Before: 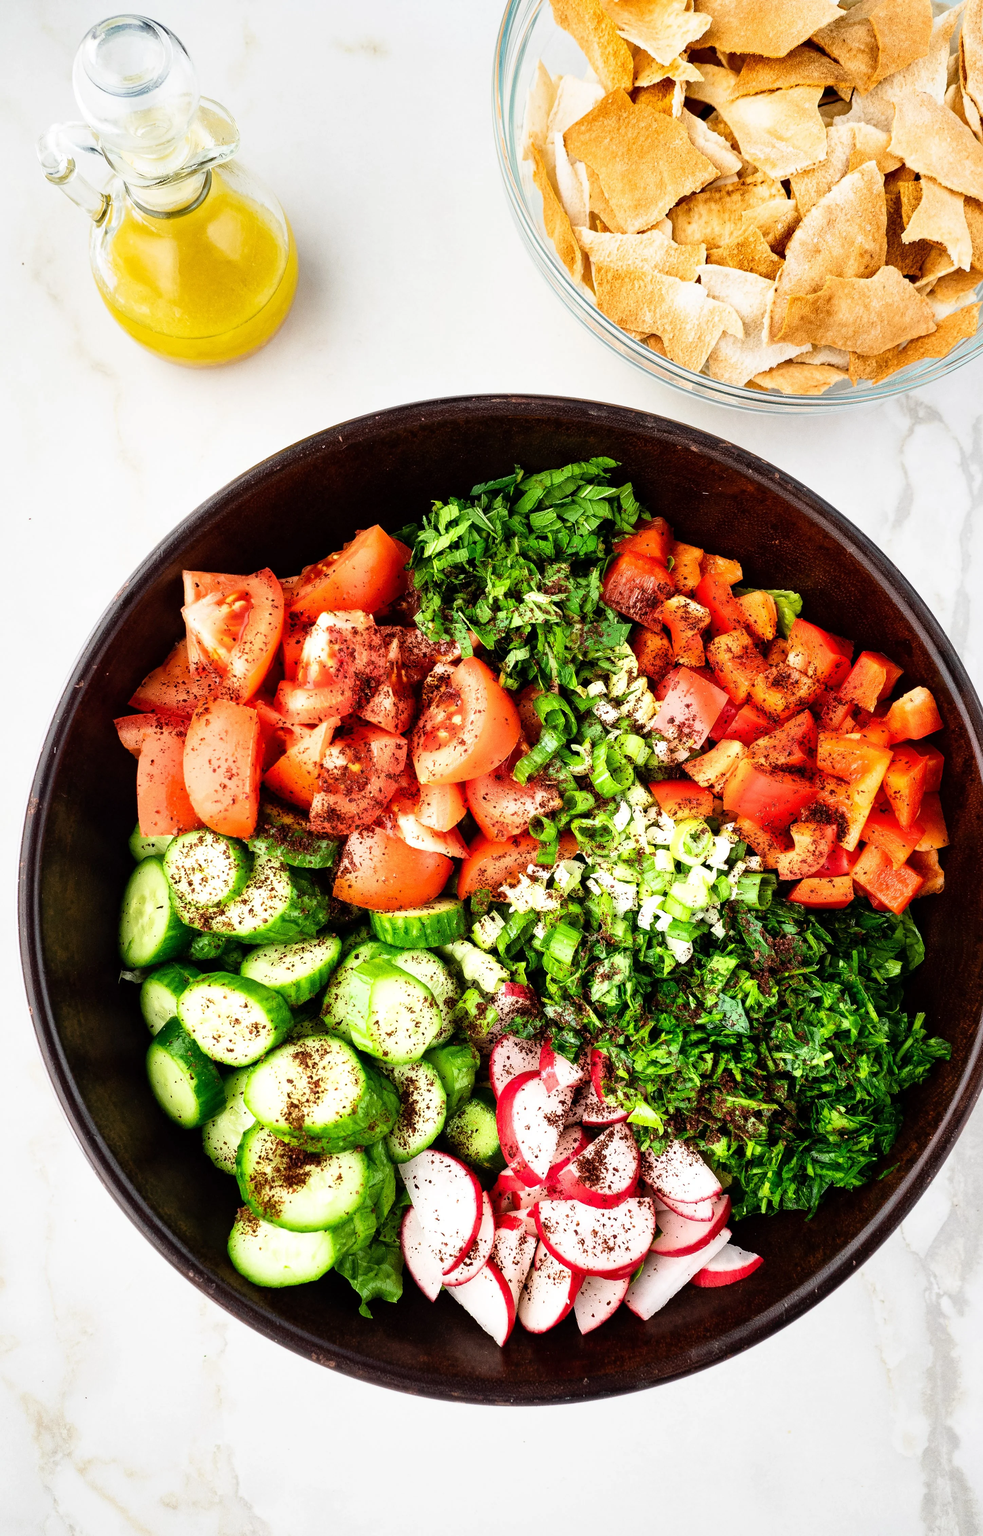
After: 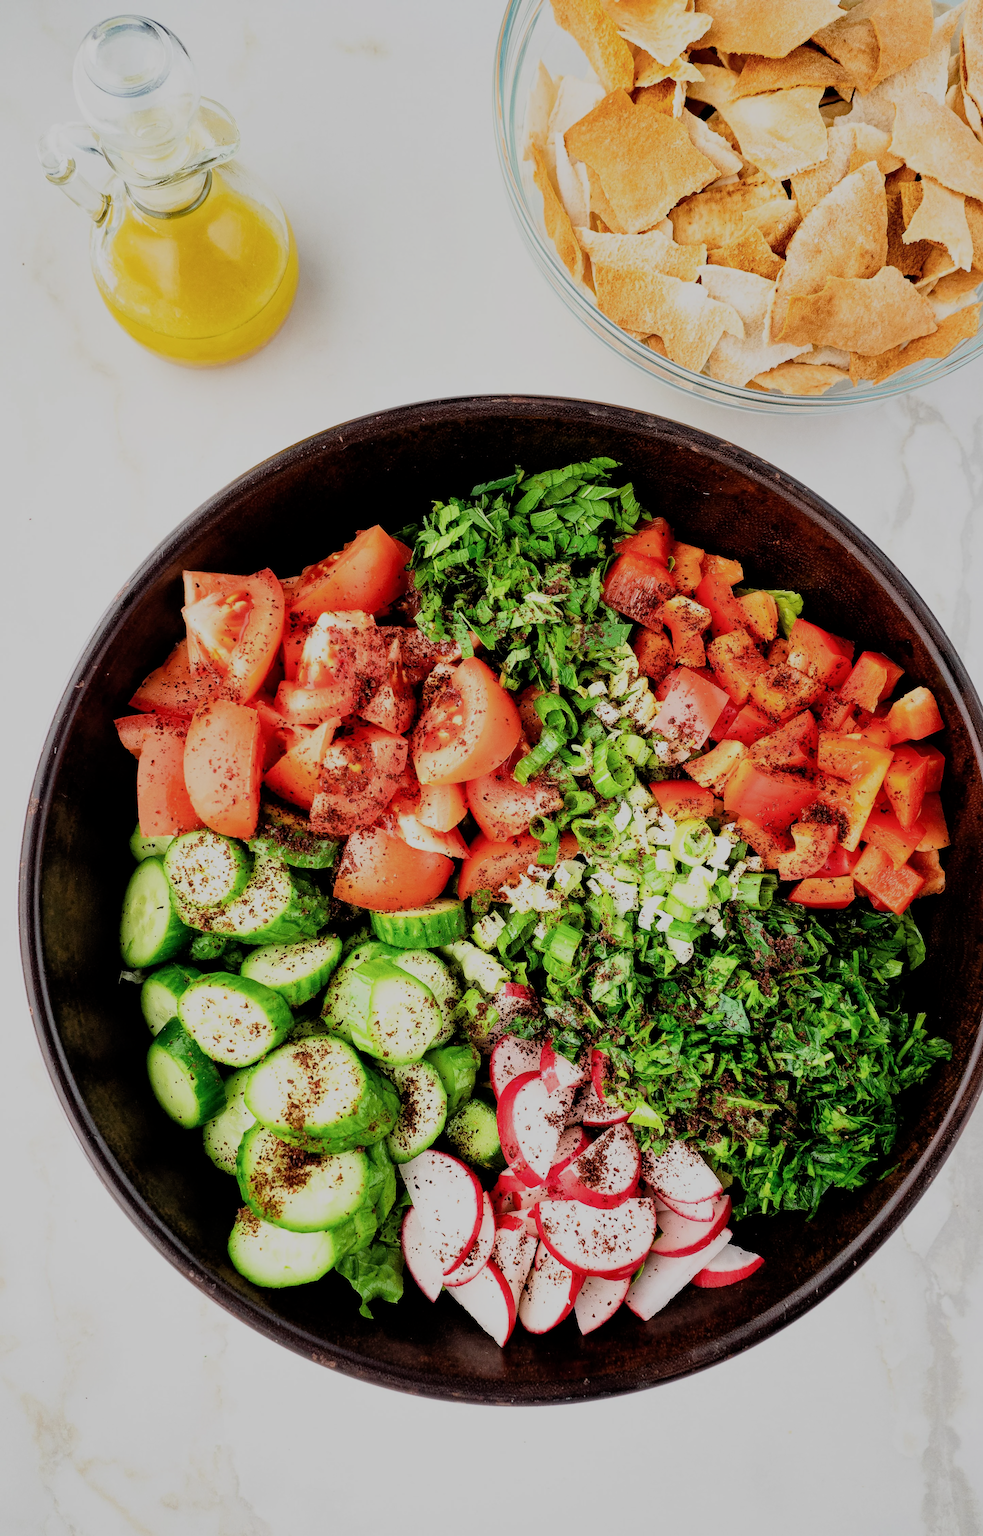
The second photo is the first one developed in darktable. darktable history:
filmic rgb: black relative exposure -8.89 EV, white relative exposure 4.98 EV, target black luminance 0%, hardness 3.78, latitude 66.43%, contrast 0.821, highlights saturation mix 10.96%, shadows ↔ highlights balance 20.25%
